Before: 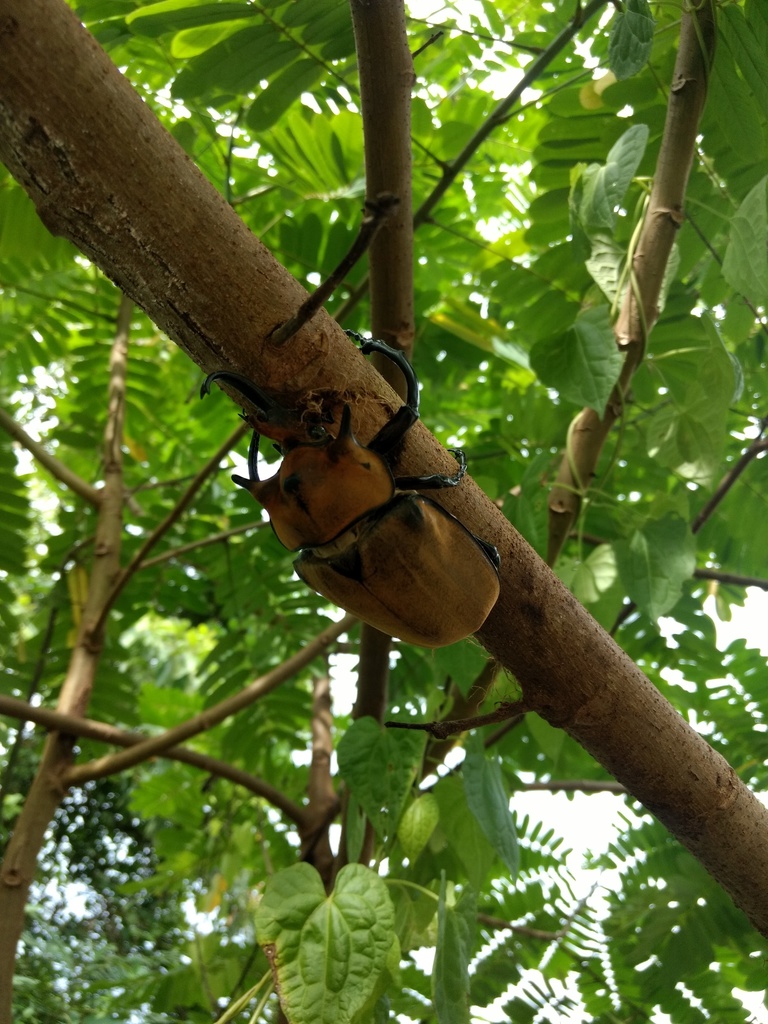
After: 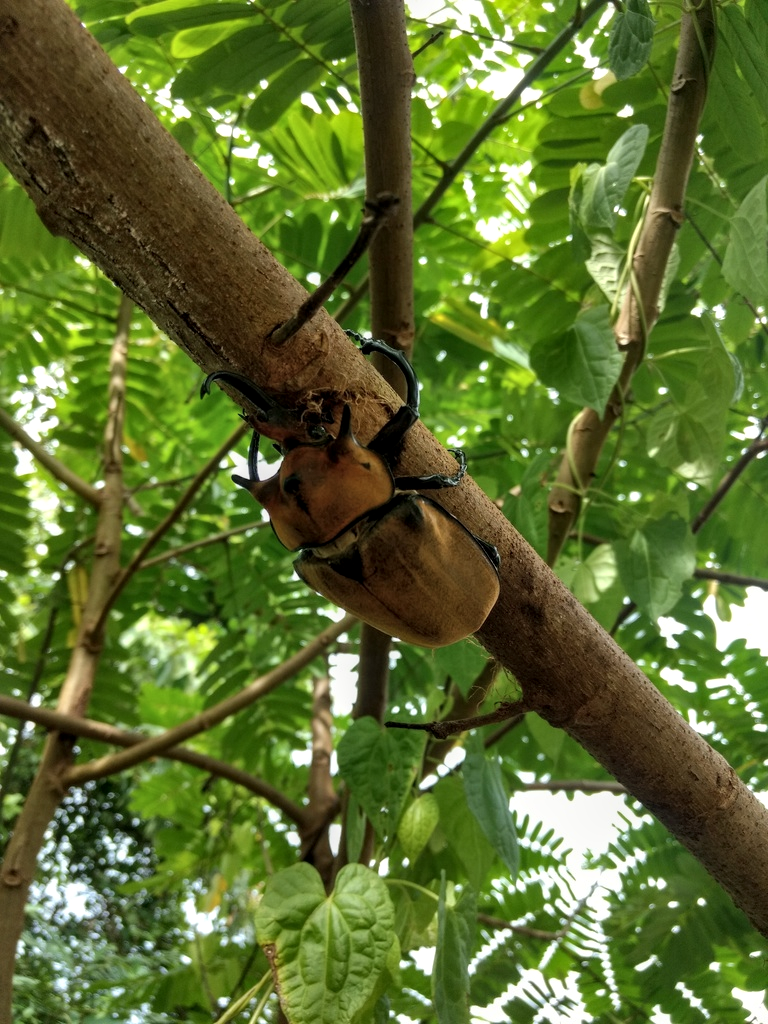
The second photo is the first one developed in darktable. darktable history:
shadows and highlights: shadows 60, soften with gaussian
local contrast: on, module defaults
